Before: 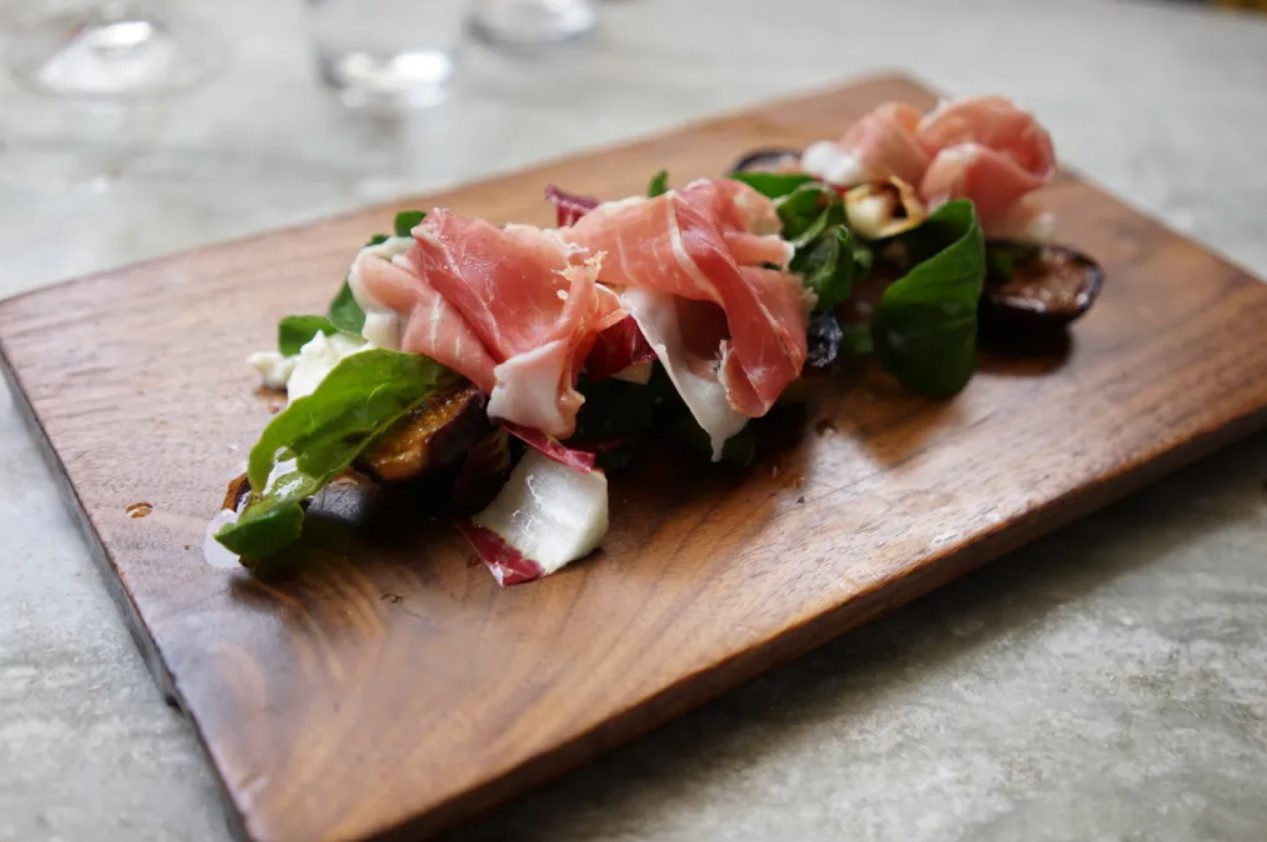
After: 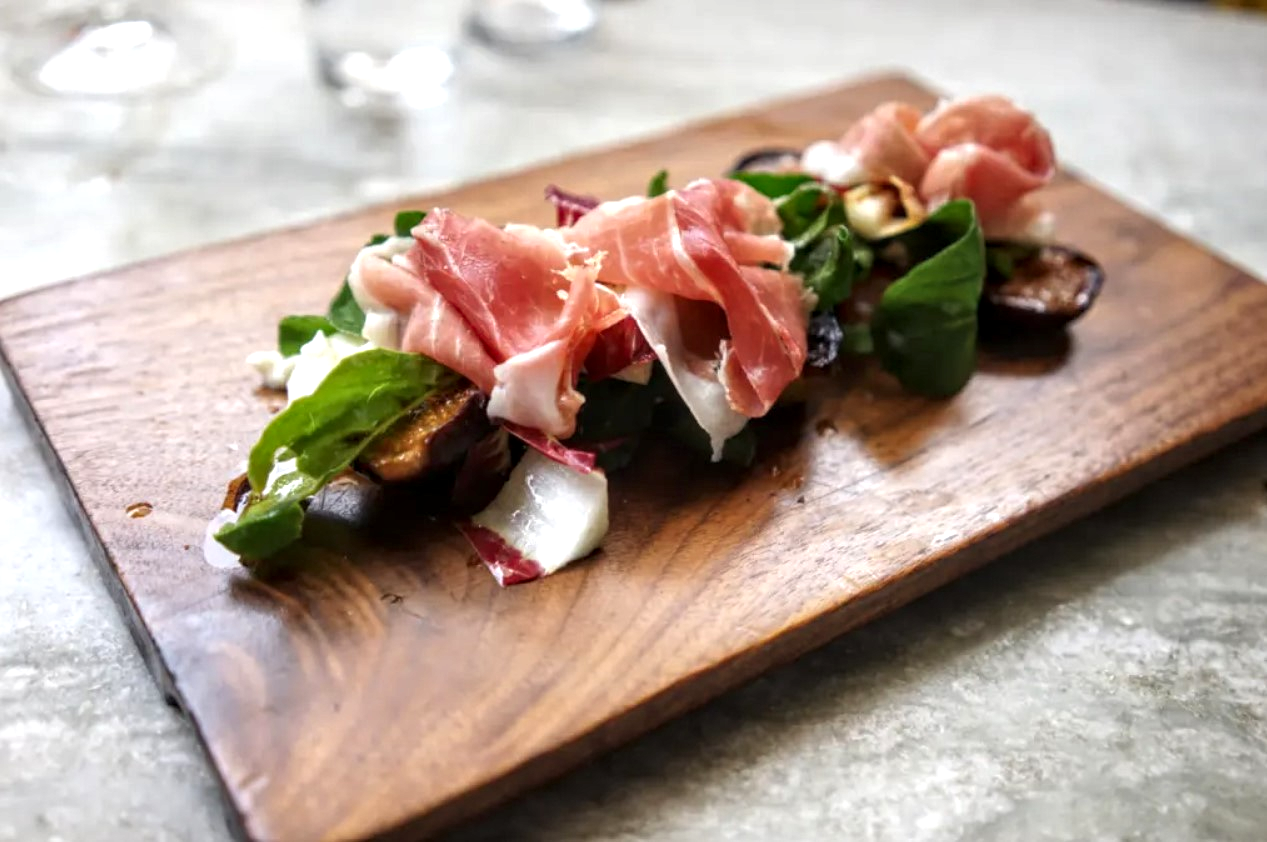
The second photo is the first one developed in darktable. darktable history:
exposure: black level correction 0, exposure 0.498 EV, compensate highlight preservation false
local contrast: highlights 61%, detail 143%, midtone range 0.433
